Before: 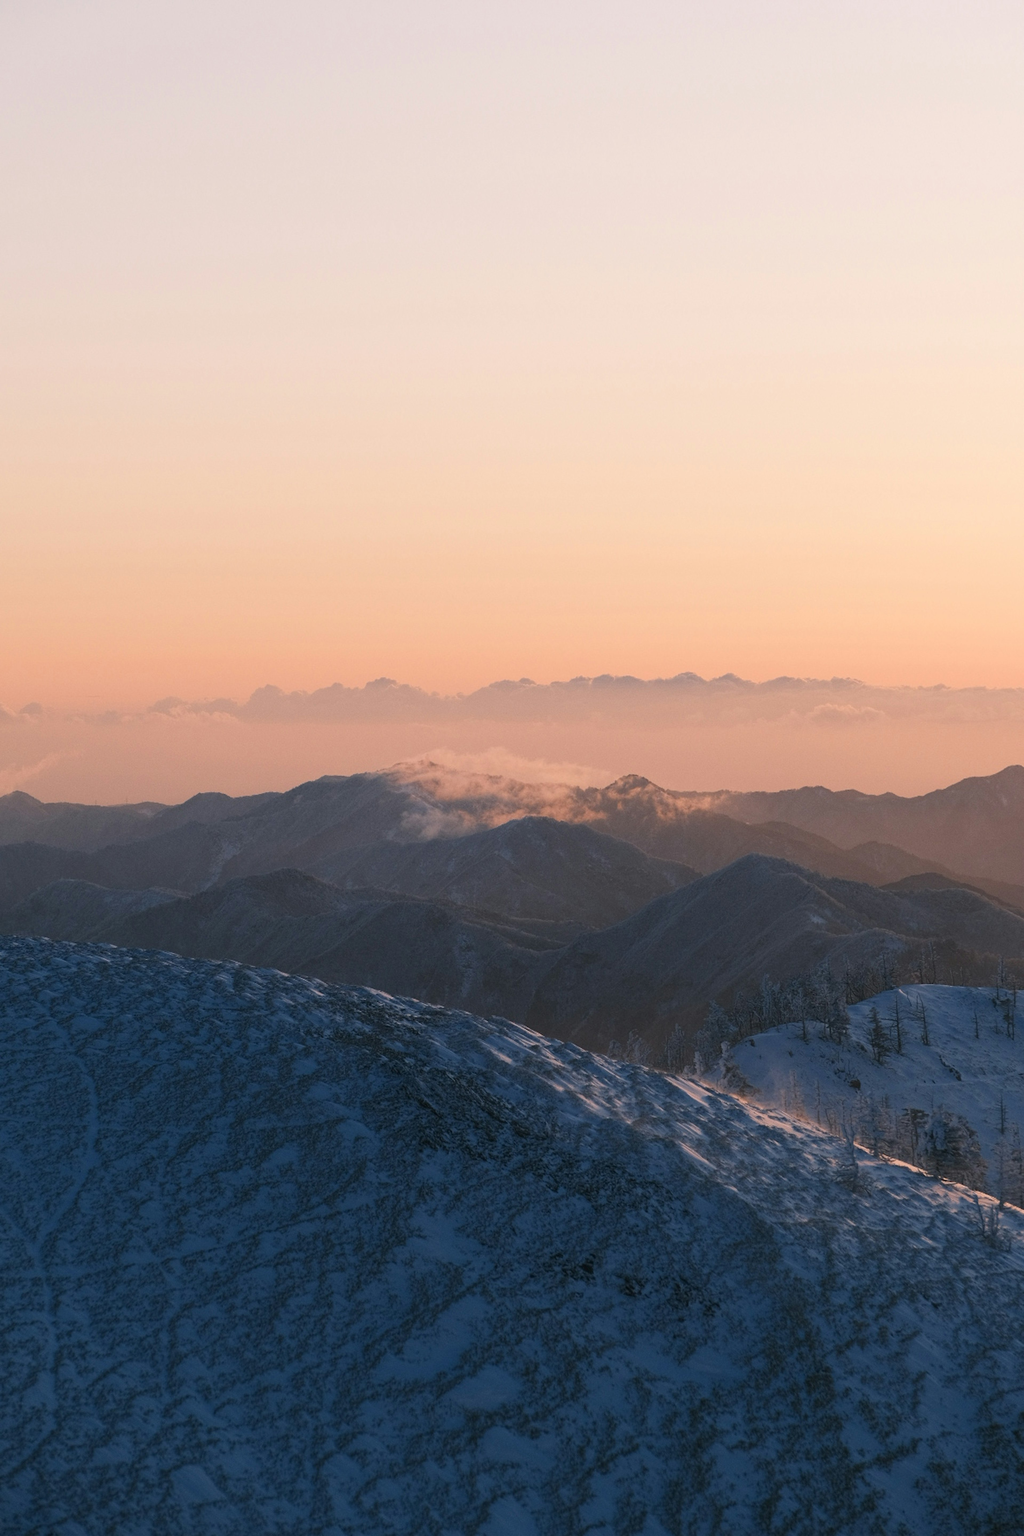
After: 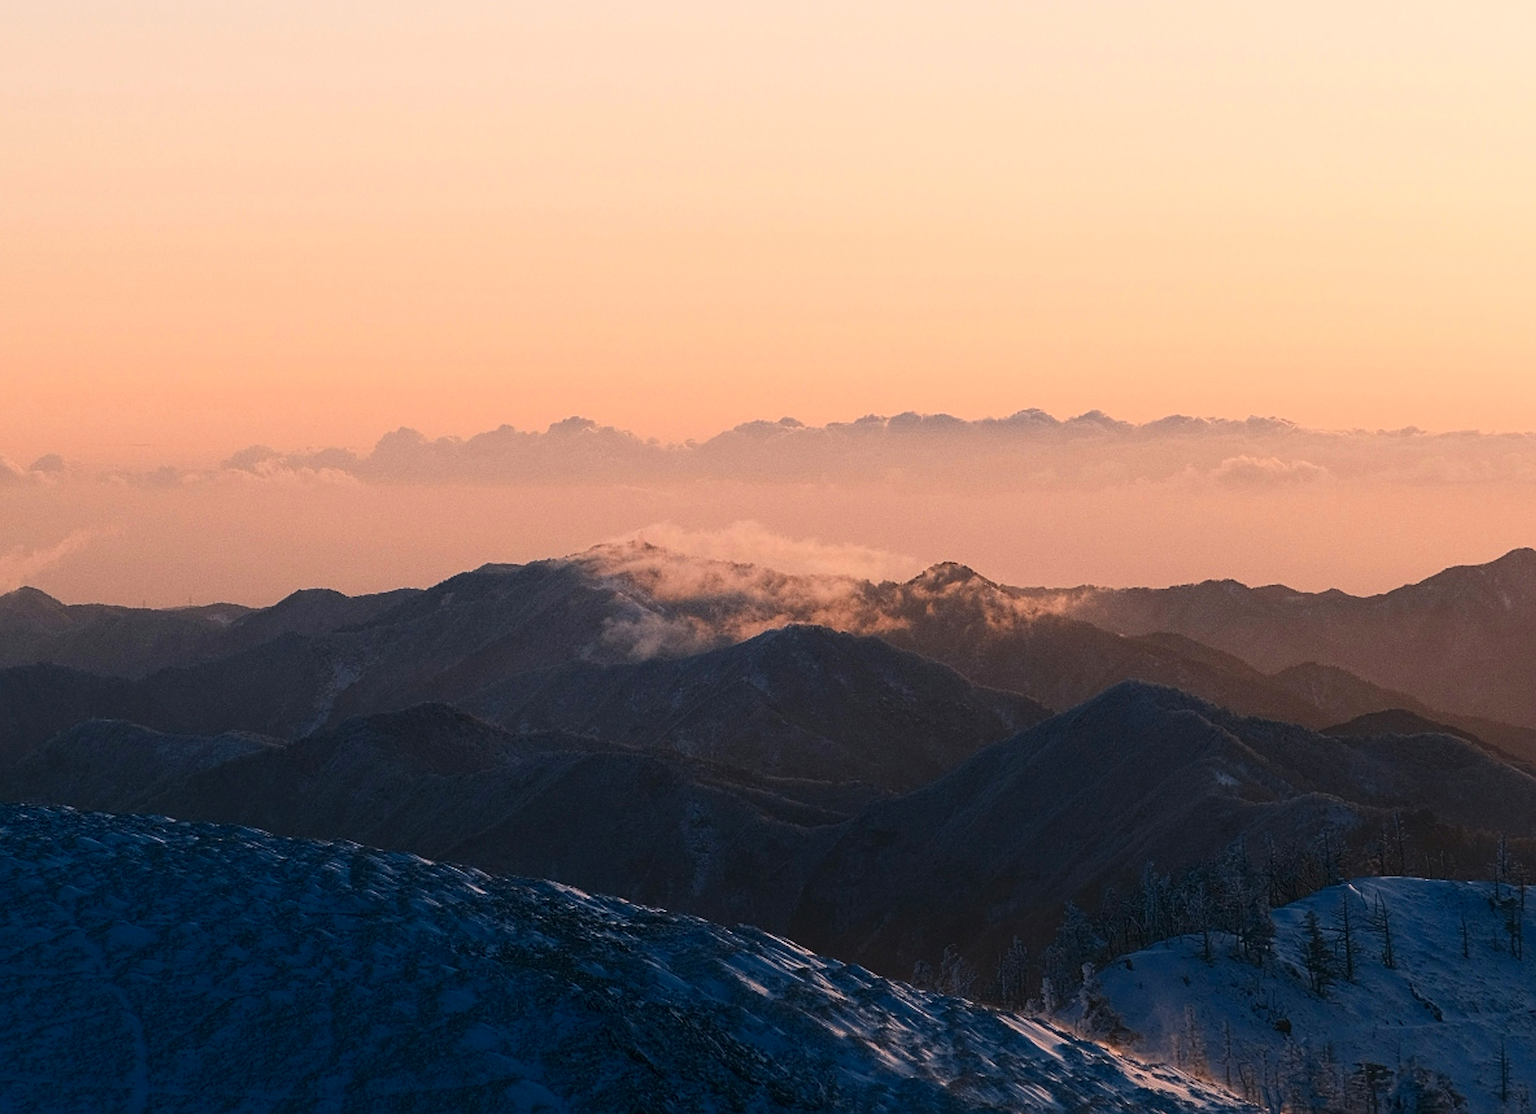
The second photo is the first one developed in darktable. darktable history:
crop and rotate: top 26.056%, bottom 25.543%
sharpen: radius 4
contrast brightness saturation: contrast 0.21, brightness -0.11, saturation 0.21
